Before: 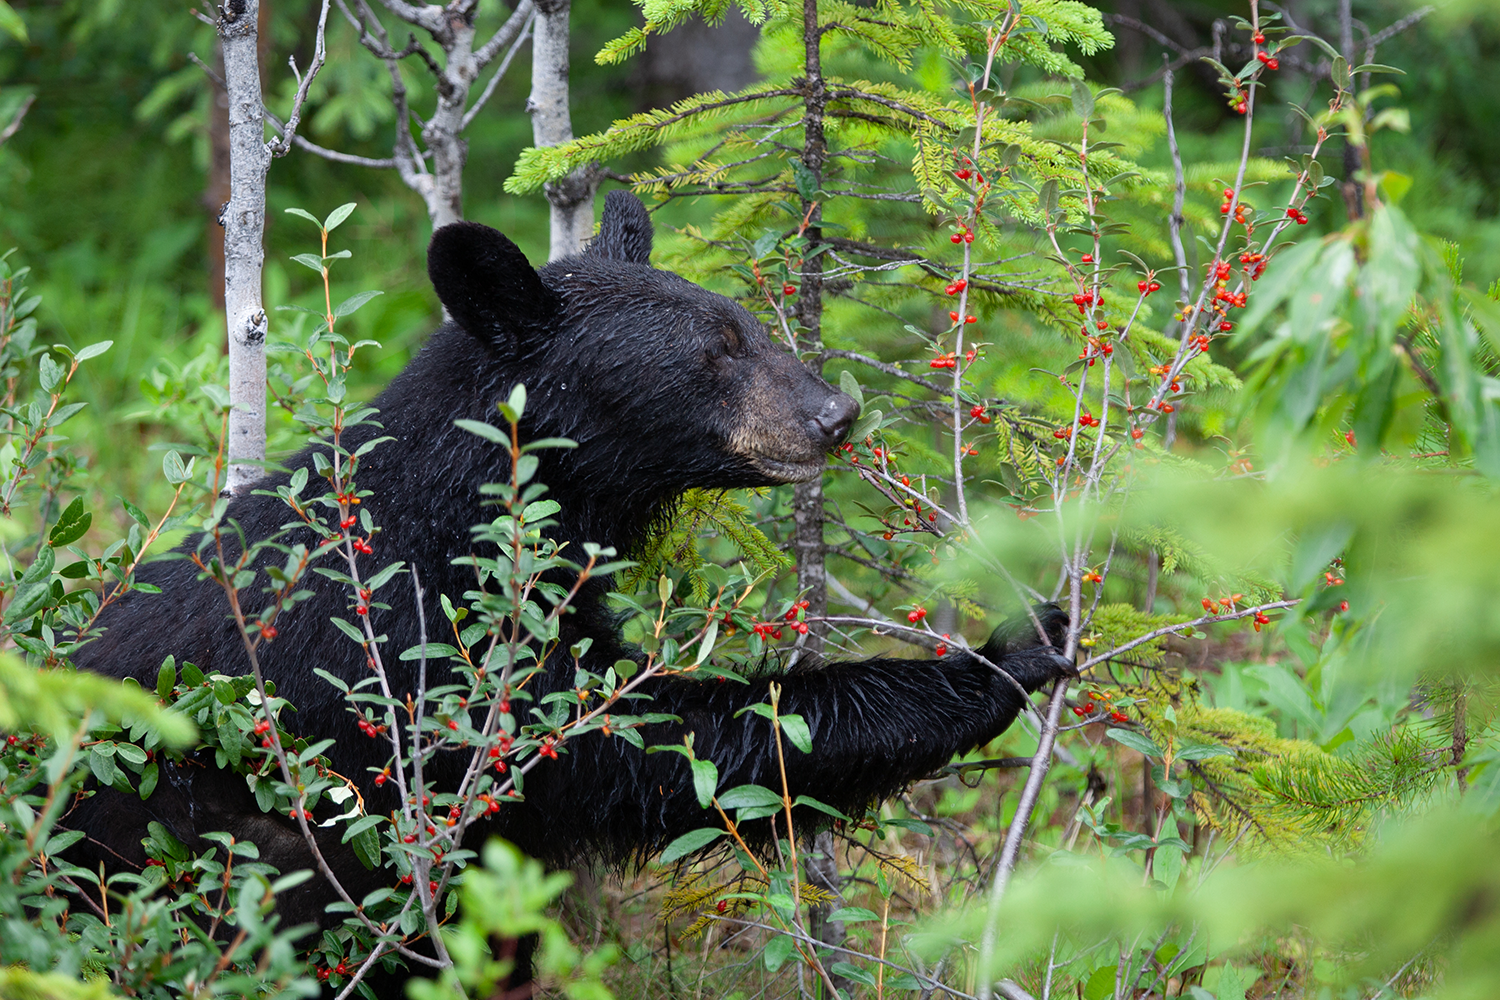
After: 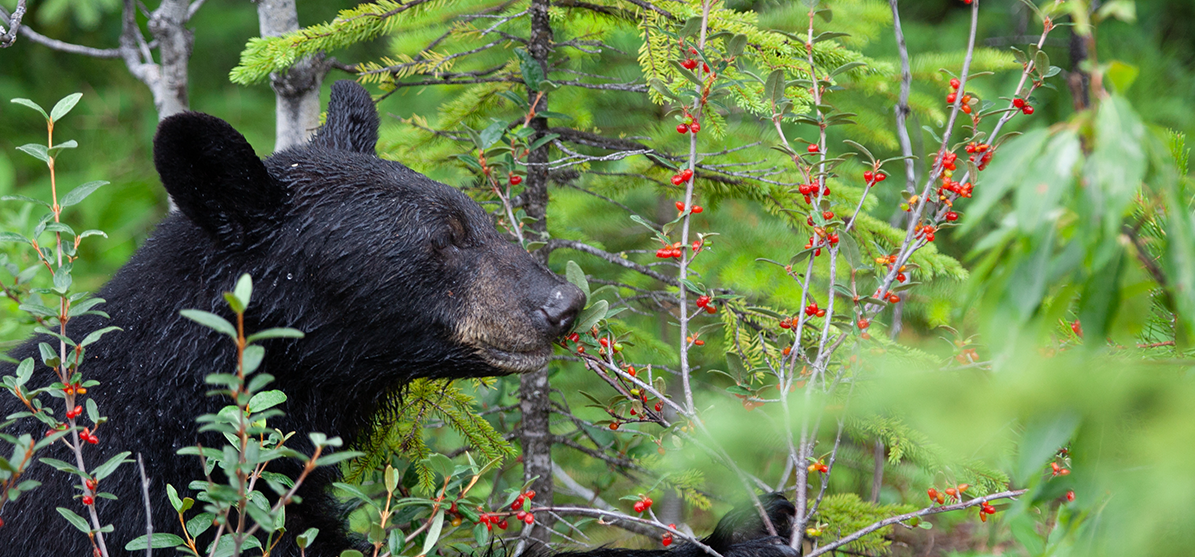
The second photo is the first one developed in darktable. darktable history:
crop: left 18.323%, top 11.089%, right 2.004%, bottom 33.147%
